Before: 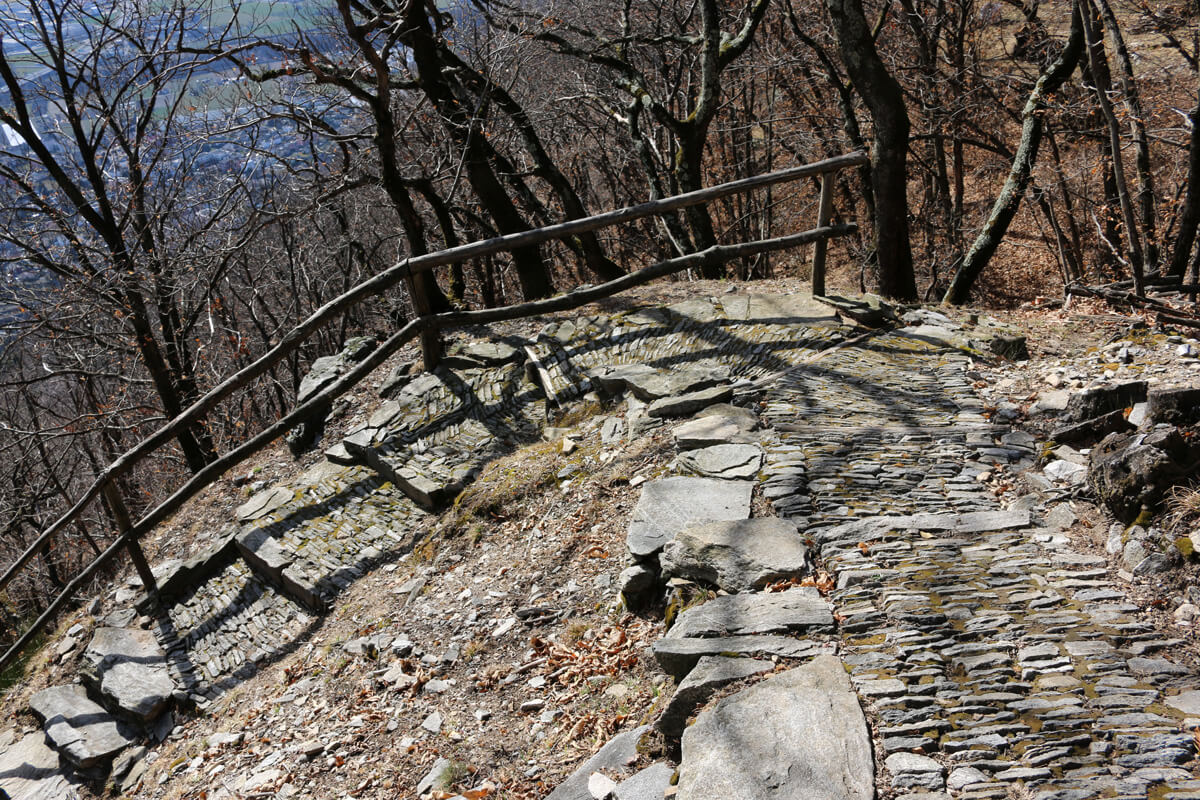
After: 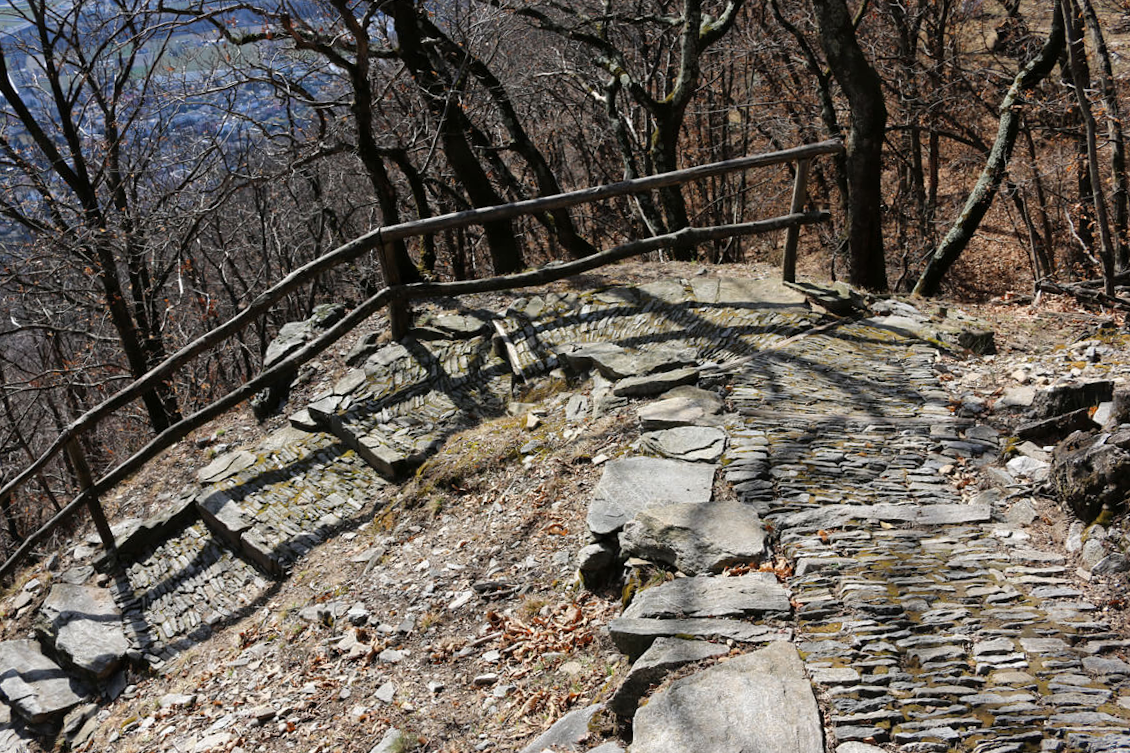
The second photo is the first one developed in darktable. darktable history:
crop and rotate: angle -2.38°
vibrance: vibrance 10%
